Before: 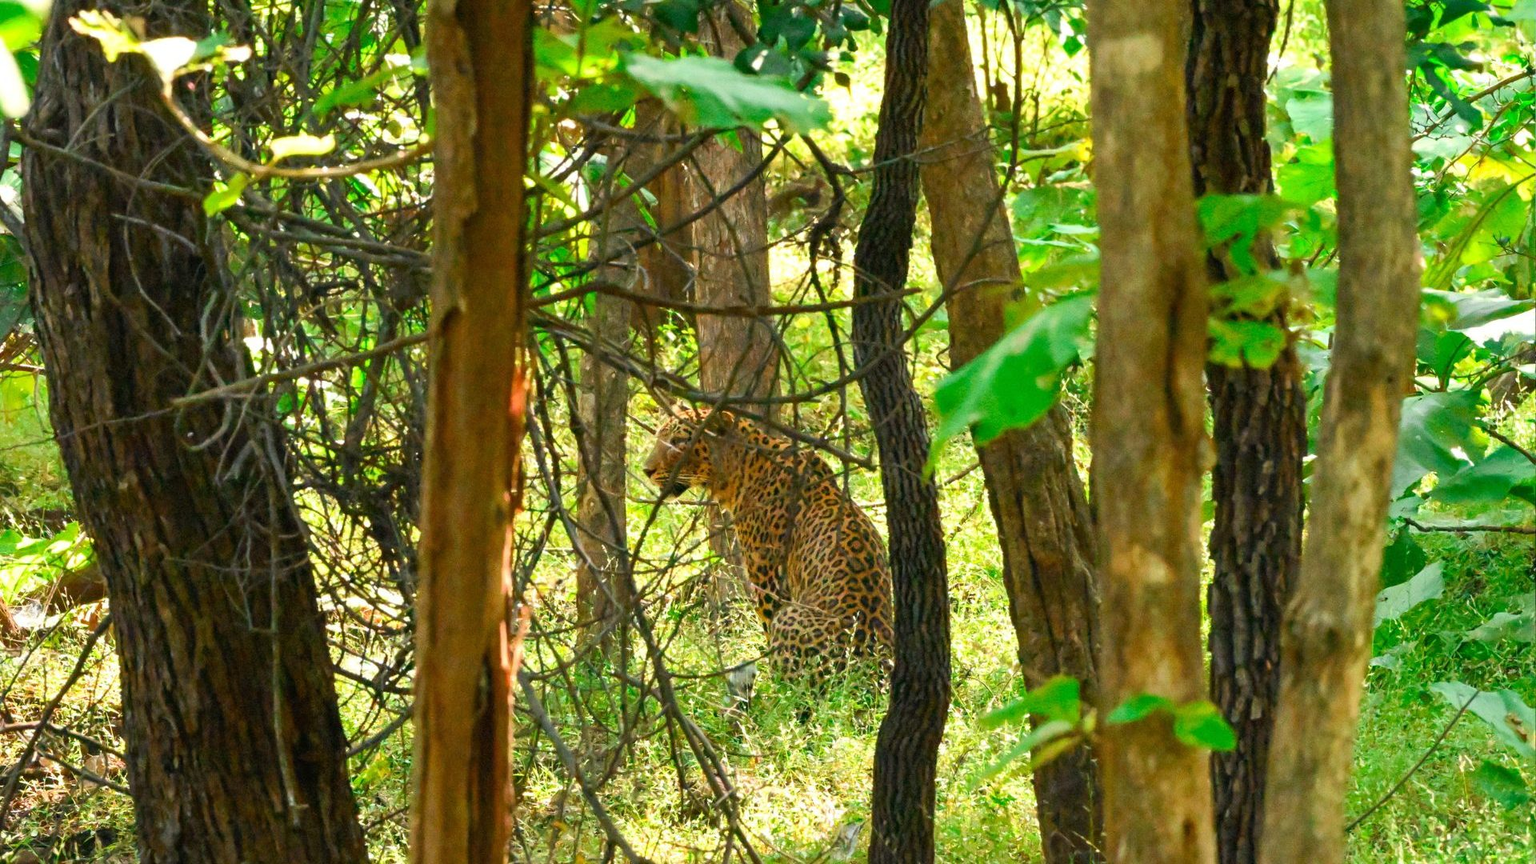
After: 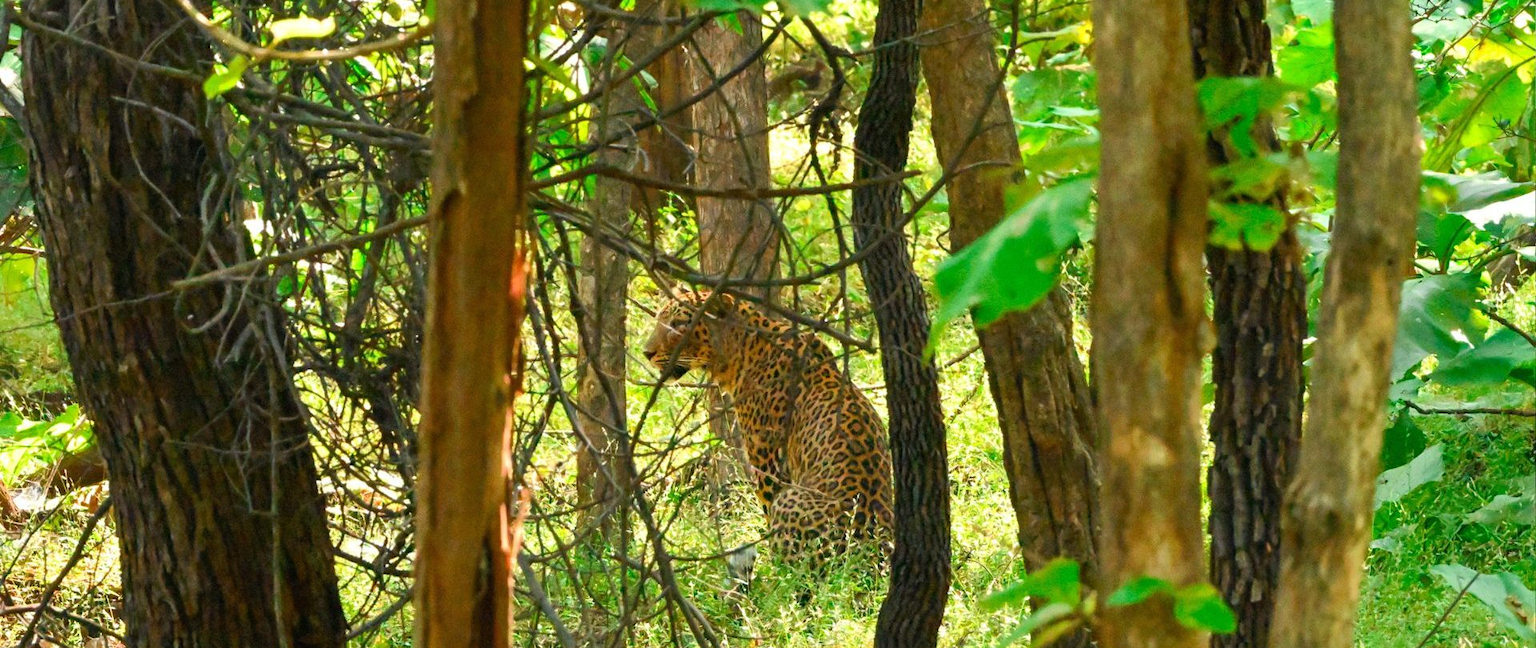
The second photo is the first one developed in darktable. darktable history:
crop: top 13.695%, bottom 11.296%
